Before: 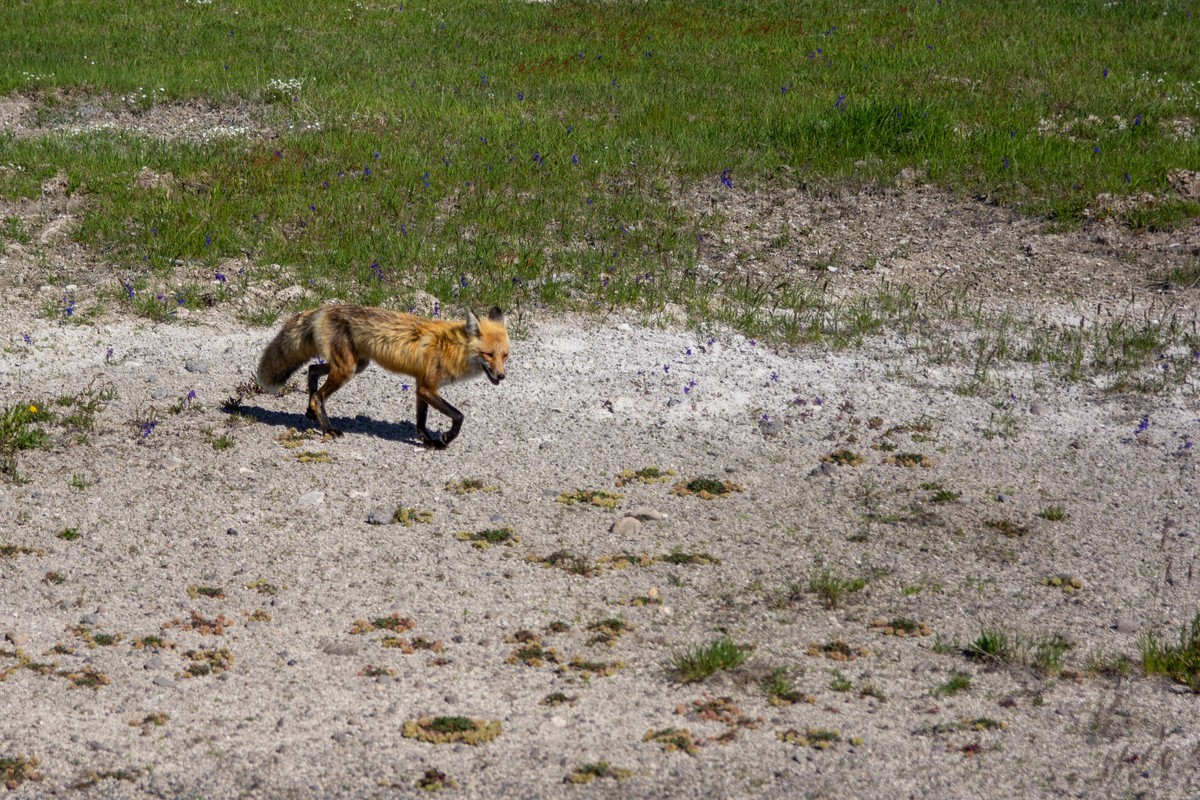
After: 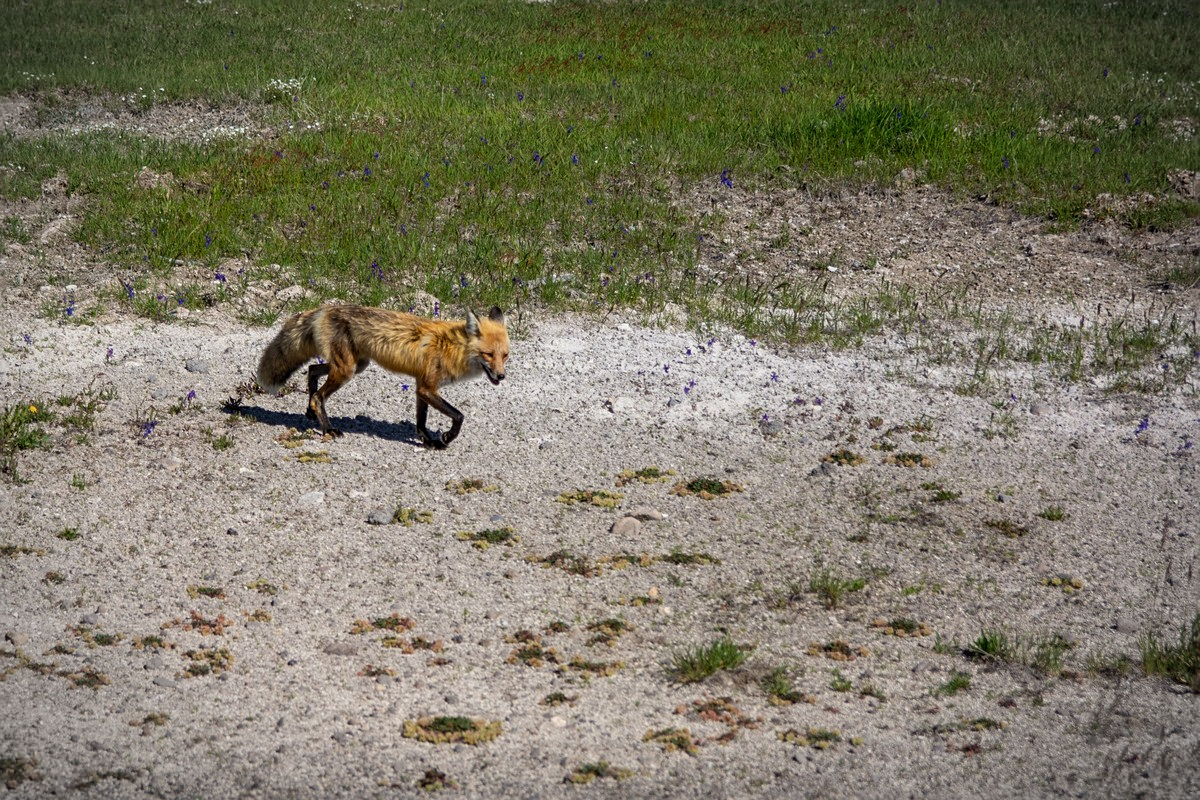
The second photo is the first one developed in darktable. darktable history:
vignetting: fall-off start 87%, automatic ratio true
sharpen: amount 0.2
